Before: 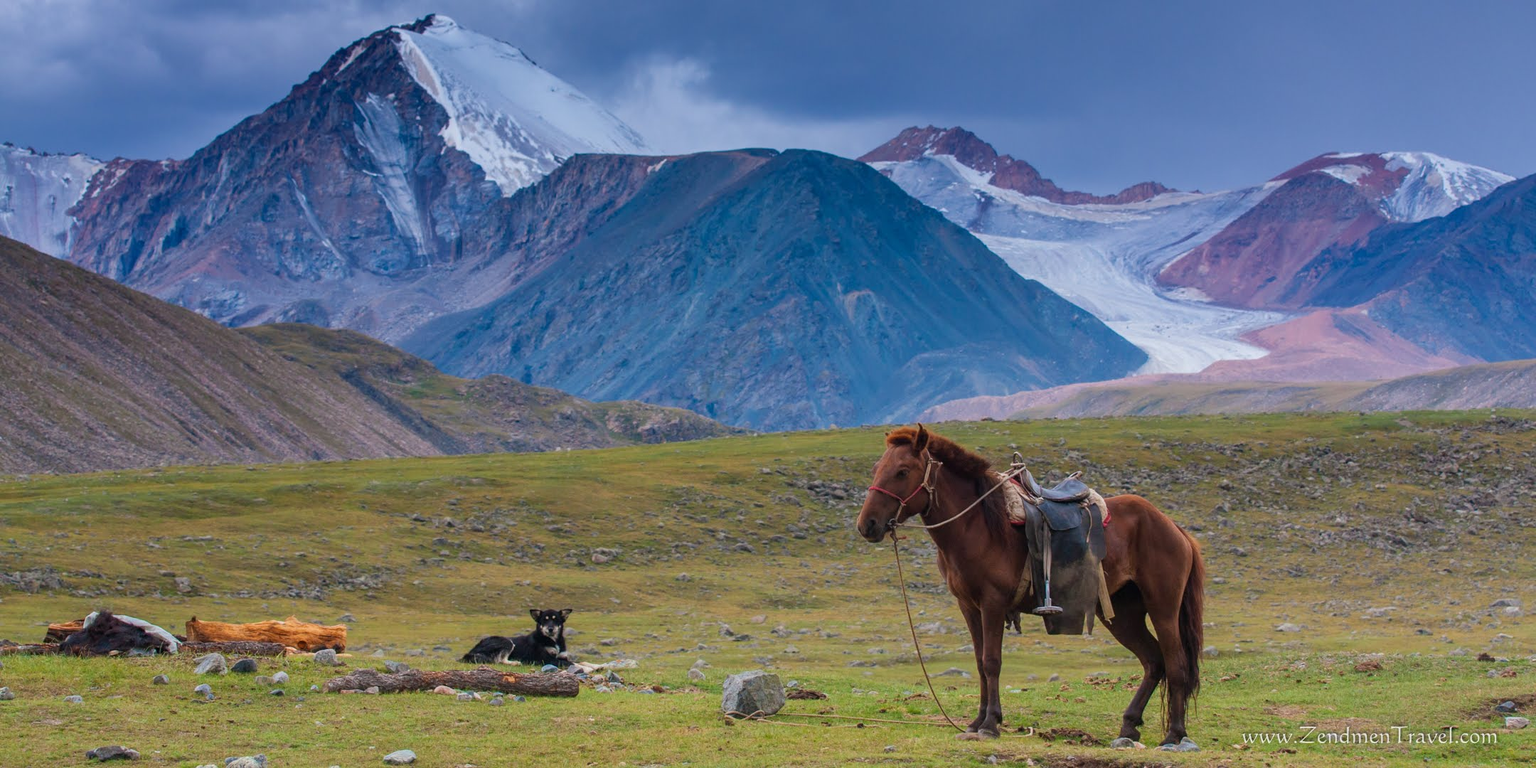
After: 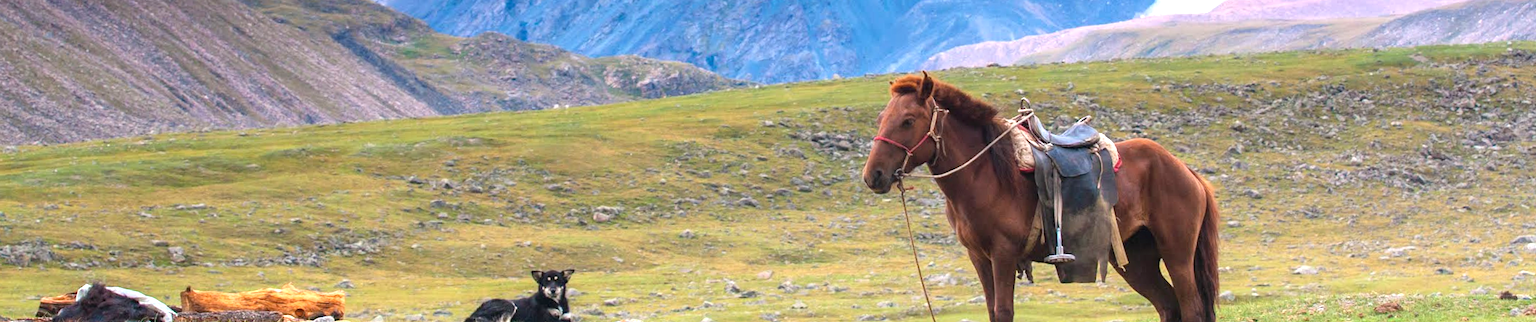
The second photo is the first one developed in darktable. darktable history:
crop: top 45.551%, bottom 12.262%
exposure: black level correction 0, exposure 1.173 EV, compensate exposure bias true, compensate highlight preservation false
rotate and perspective: rotation -1.42°, crop left 0.016, crop right 0.984, crop top 0.035, crop bottom 0.965
